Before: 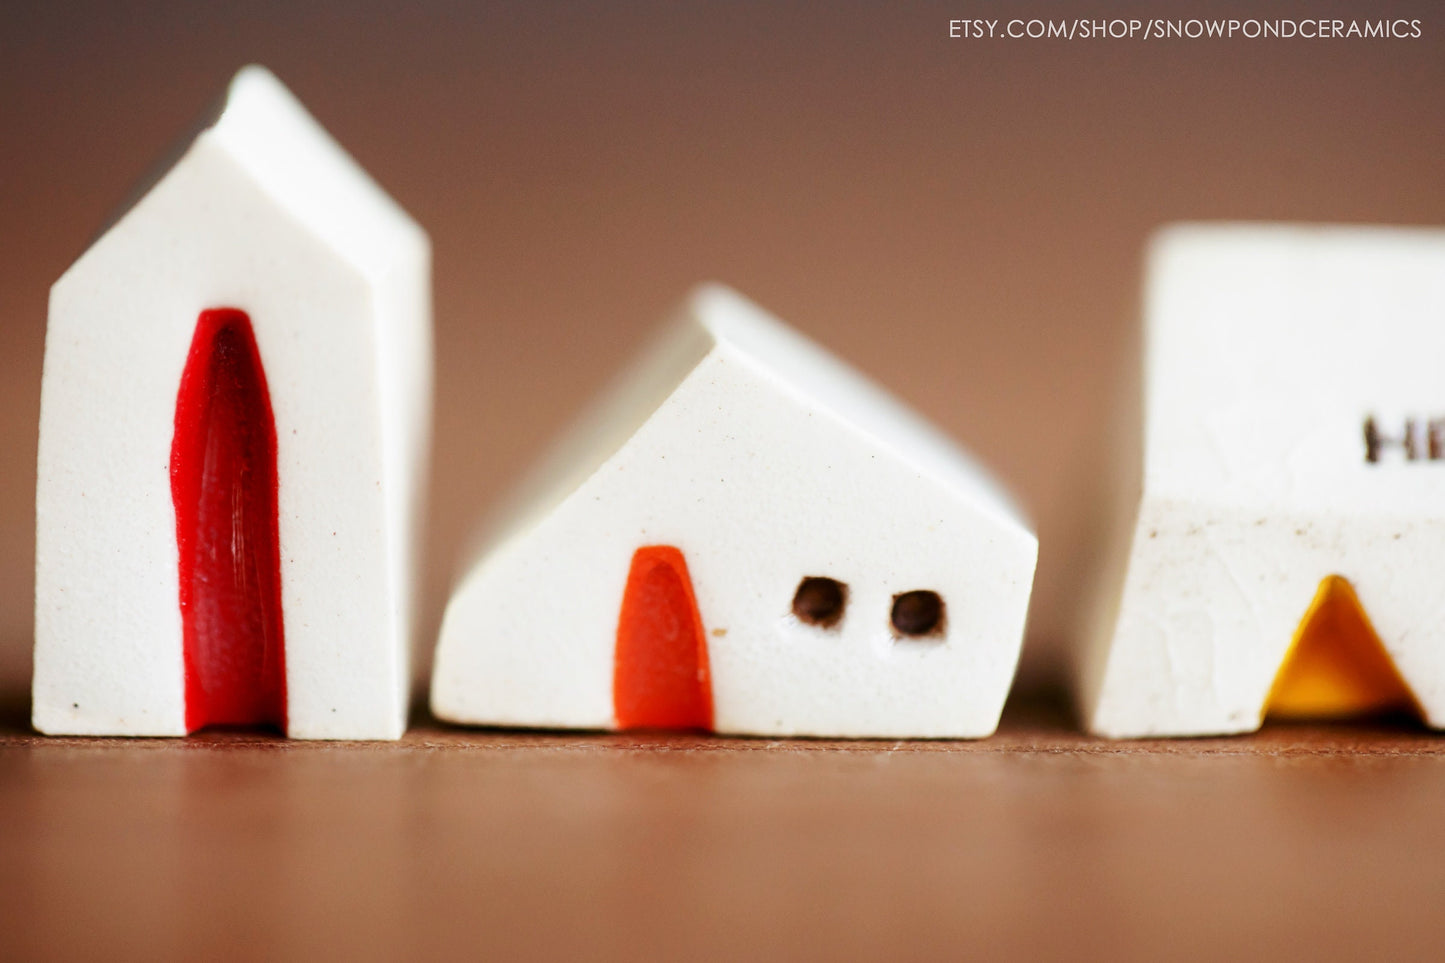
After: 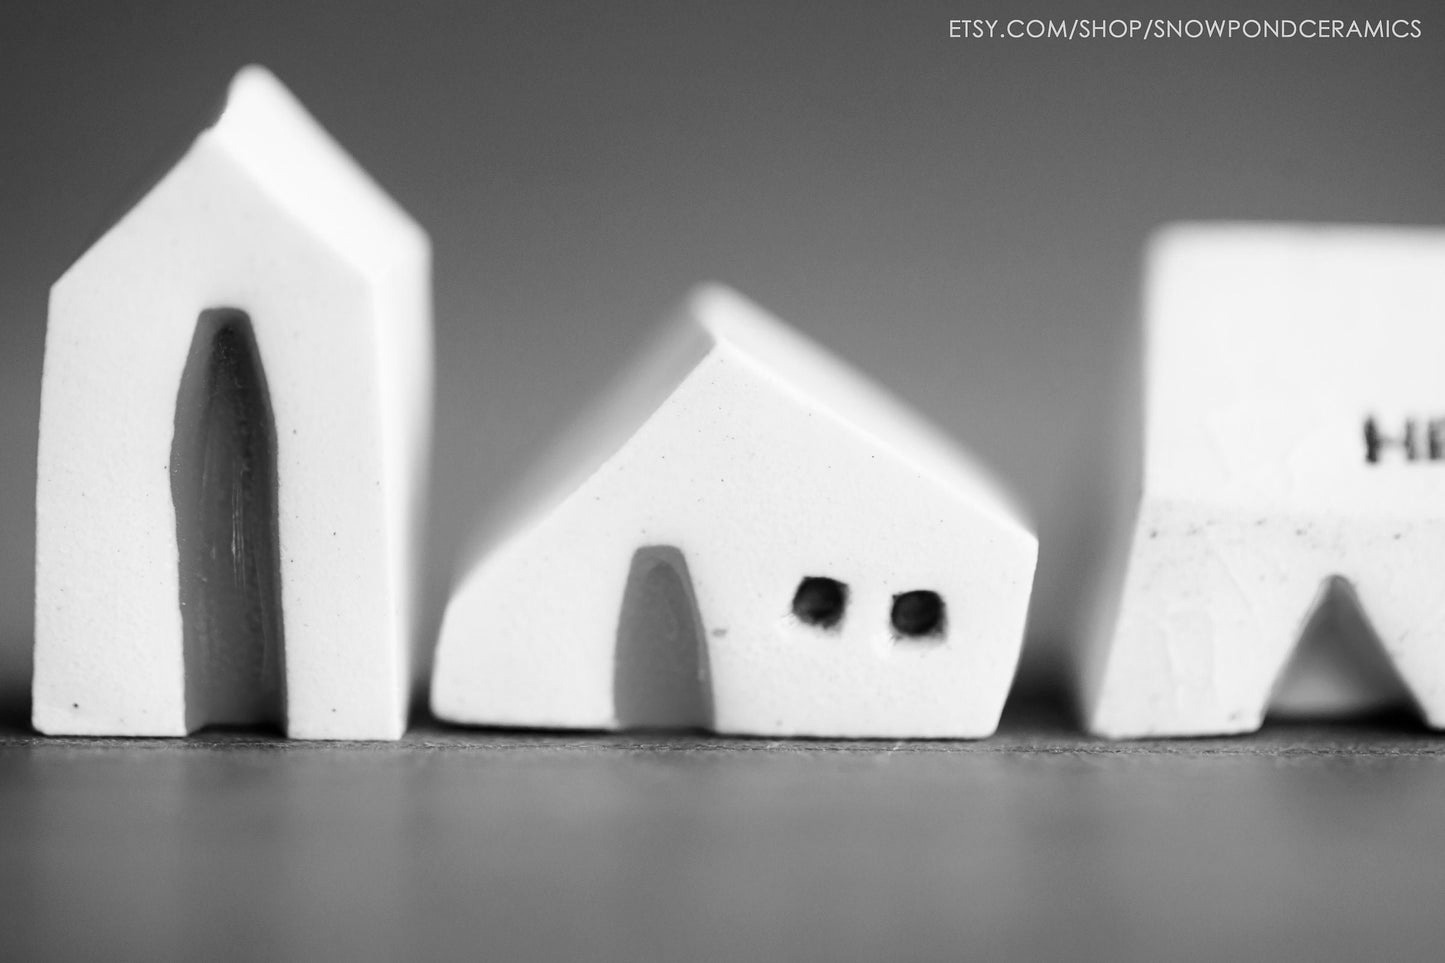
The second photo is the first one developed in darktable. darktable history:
contrast brightness saturation: contrast 0.04, saturation 0.16
monochrome: on, module defaults
